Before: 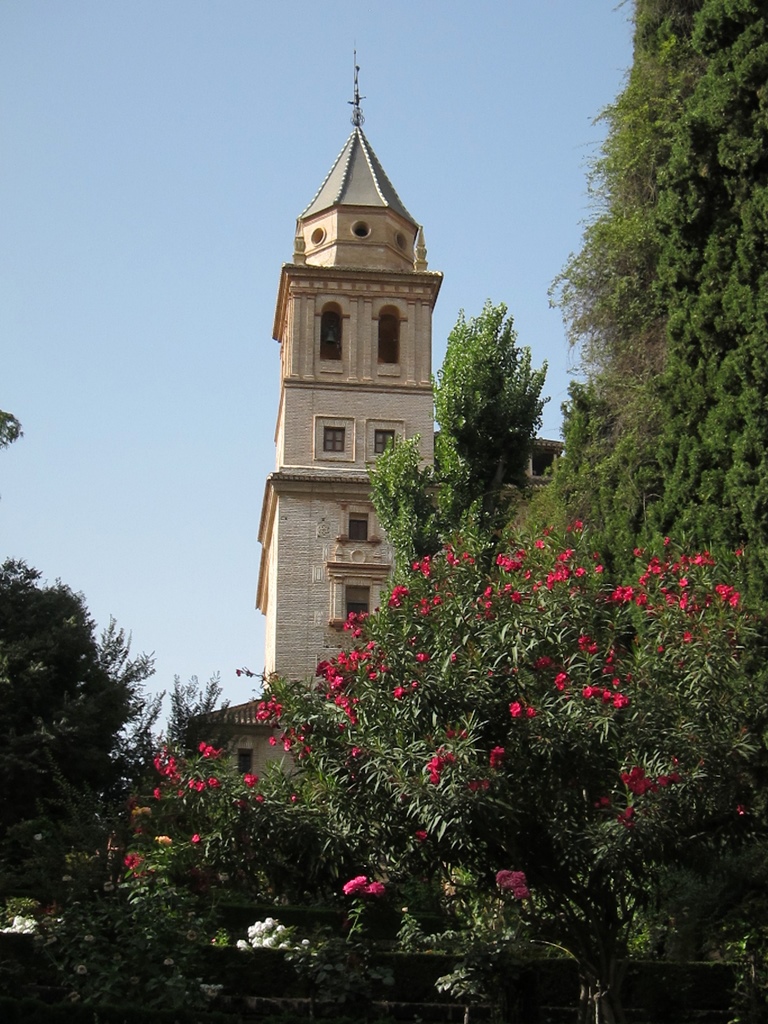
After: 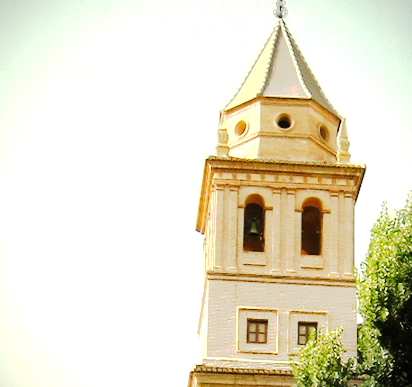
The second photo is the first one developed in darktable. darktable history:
tone curve: curves: ch0 [(0, 0) (0.003, 0.001) (0.011, 0.005) (0.025, 0.009) (0.044, 0.014) (0.069, 0.019) (0.1, 0.028) (0.136, 0.039) (0.177, 0.073) (0.224, 0.134) (0.277, 0.218) (0.335, 0.343) (0.399, 0.488) (0.468, 0.608) (0.543, 0.699) (0.623, 0.773) (0.709, 0.819) (0.801, 0.852) (0.898, 0.874) (1, 1)], preserve colors none
exposure: black level correction 0, exposure 1.2 EV, compensate exposure bias true, compensate highlight preservation false
vignetting: fall-off start 91.19%
white balance: red 1.08, blue 0.791
crop: left 10.121%, top 10.631%, right 36.218%, bottom 51.526%
